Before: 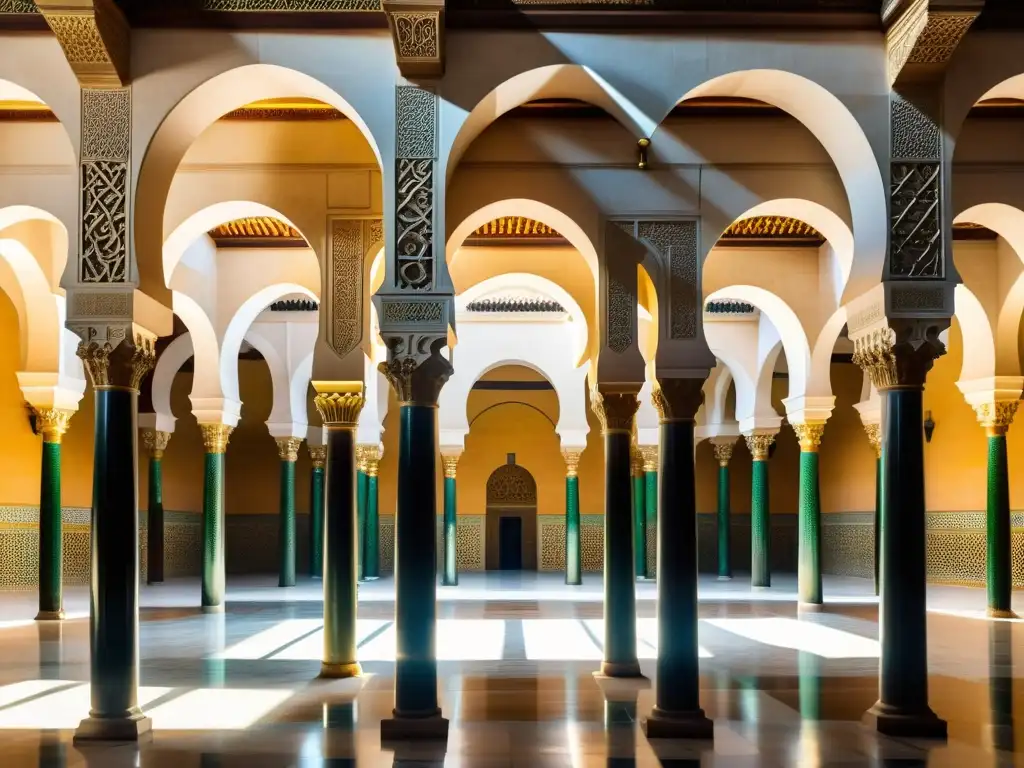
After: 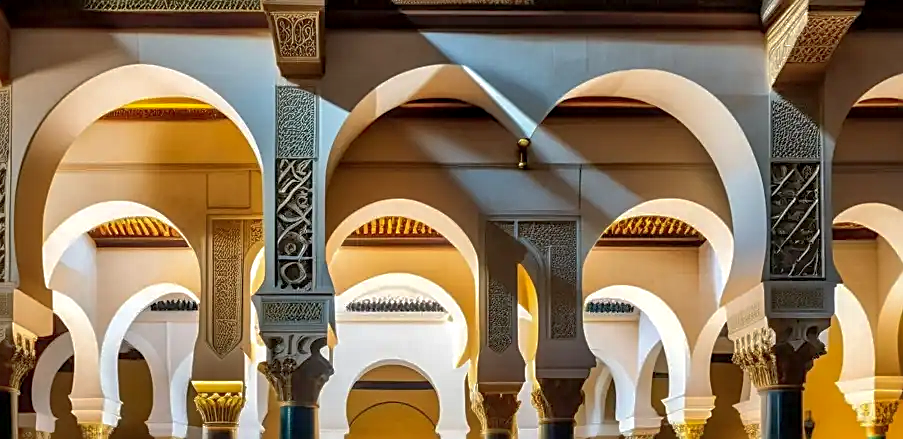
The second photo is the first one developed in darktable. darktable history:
sharpen: on, module defaults
crop and rotate: left 11.812%, bottom 42.776%
local contrast: detail 130%
shadows and highlights: on, module defaults
